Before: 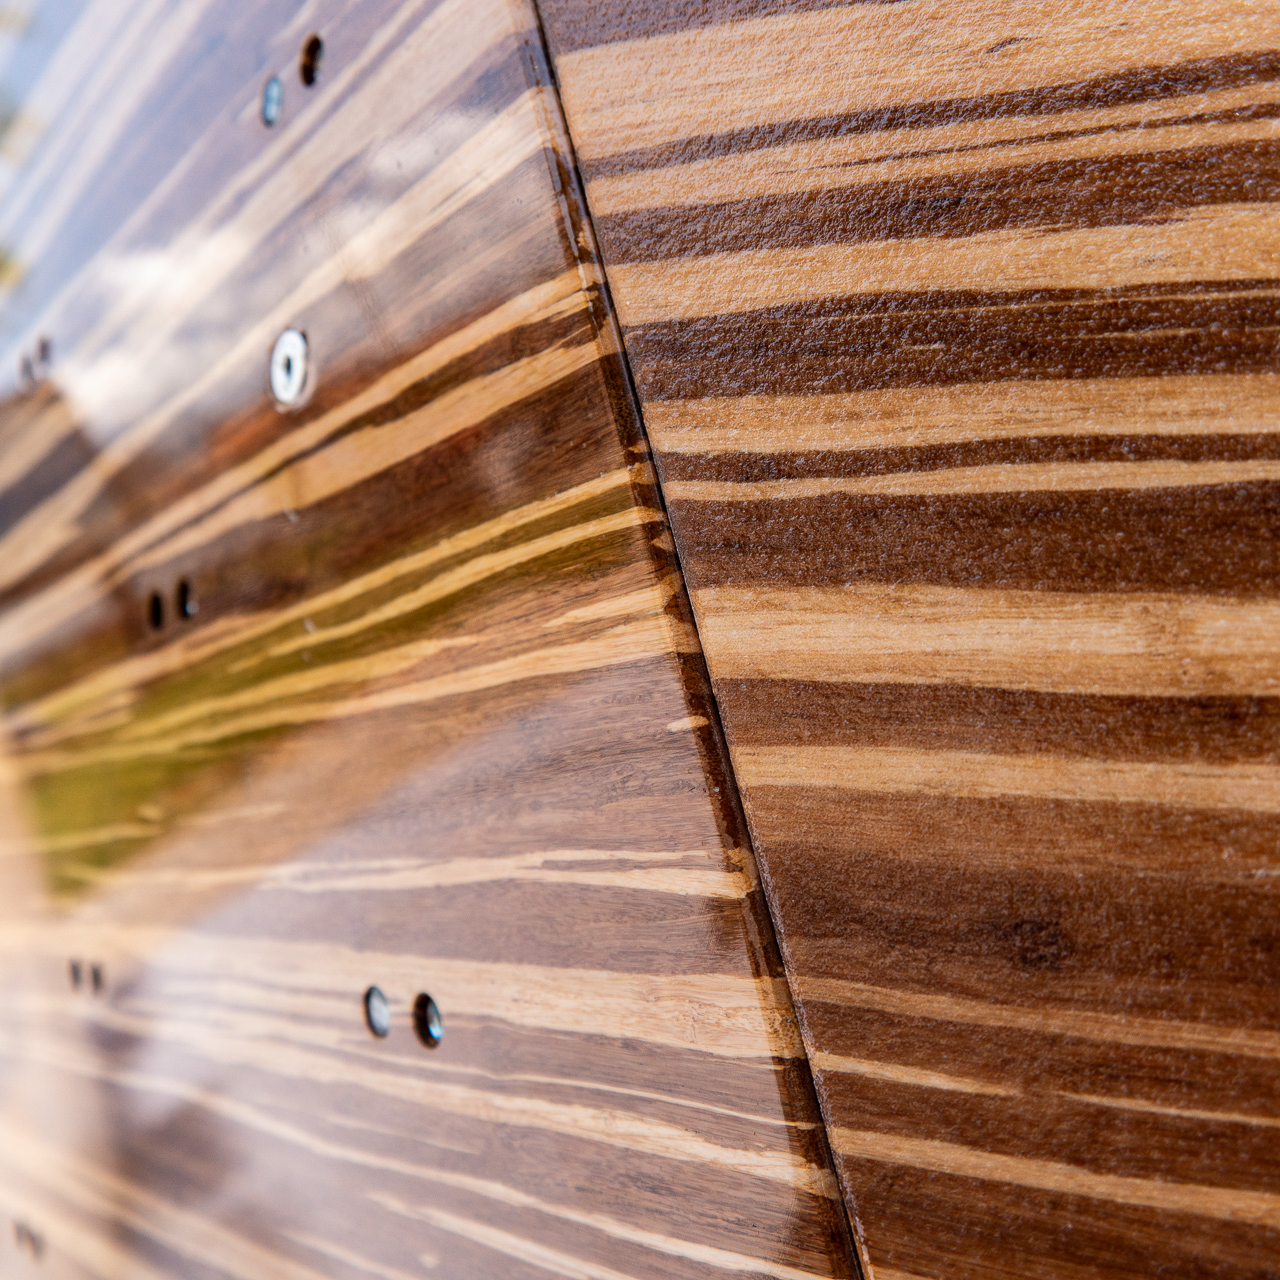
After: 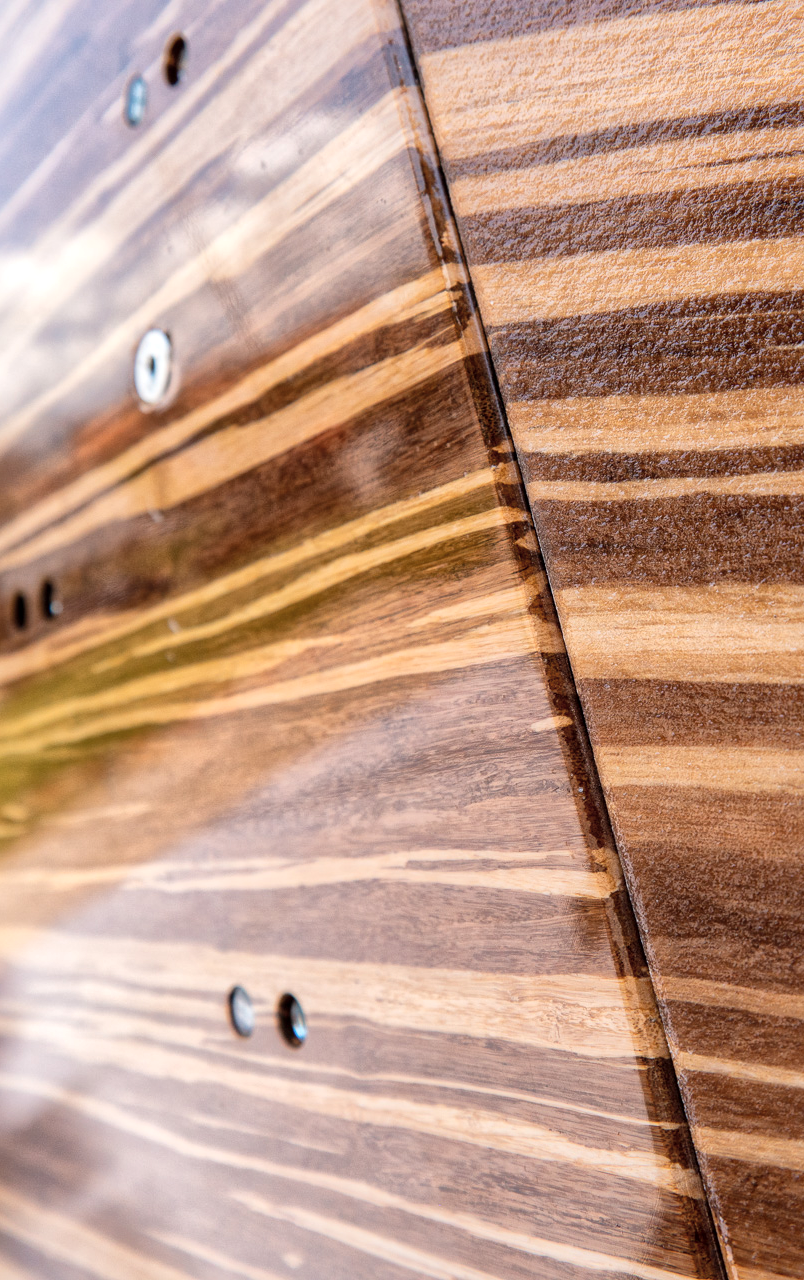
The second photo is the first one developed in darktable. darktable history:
rgb levels: preserve colors max RGB
crop: left 10.644%, right 26.528%
global tonemap: drago (1, 100), detail 1
